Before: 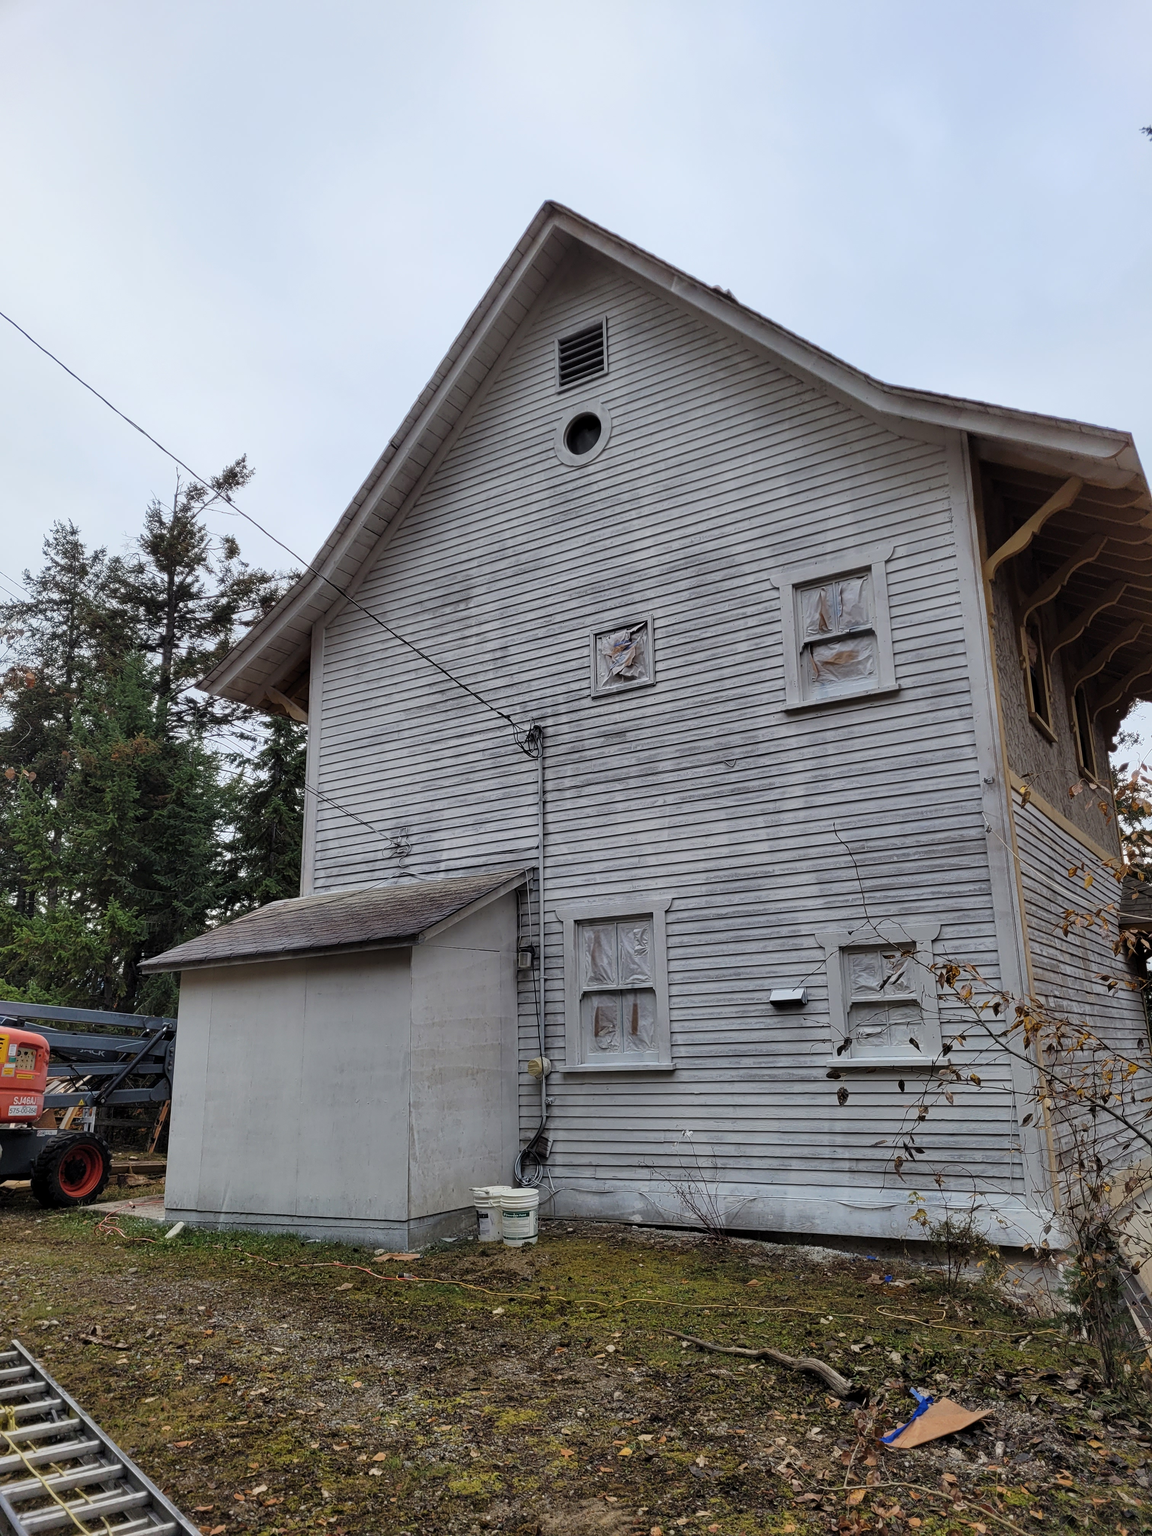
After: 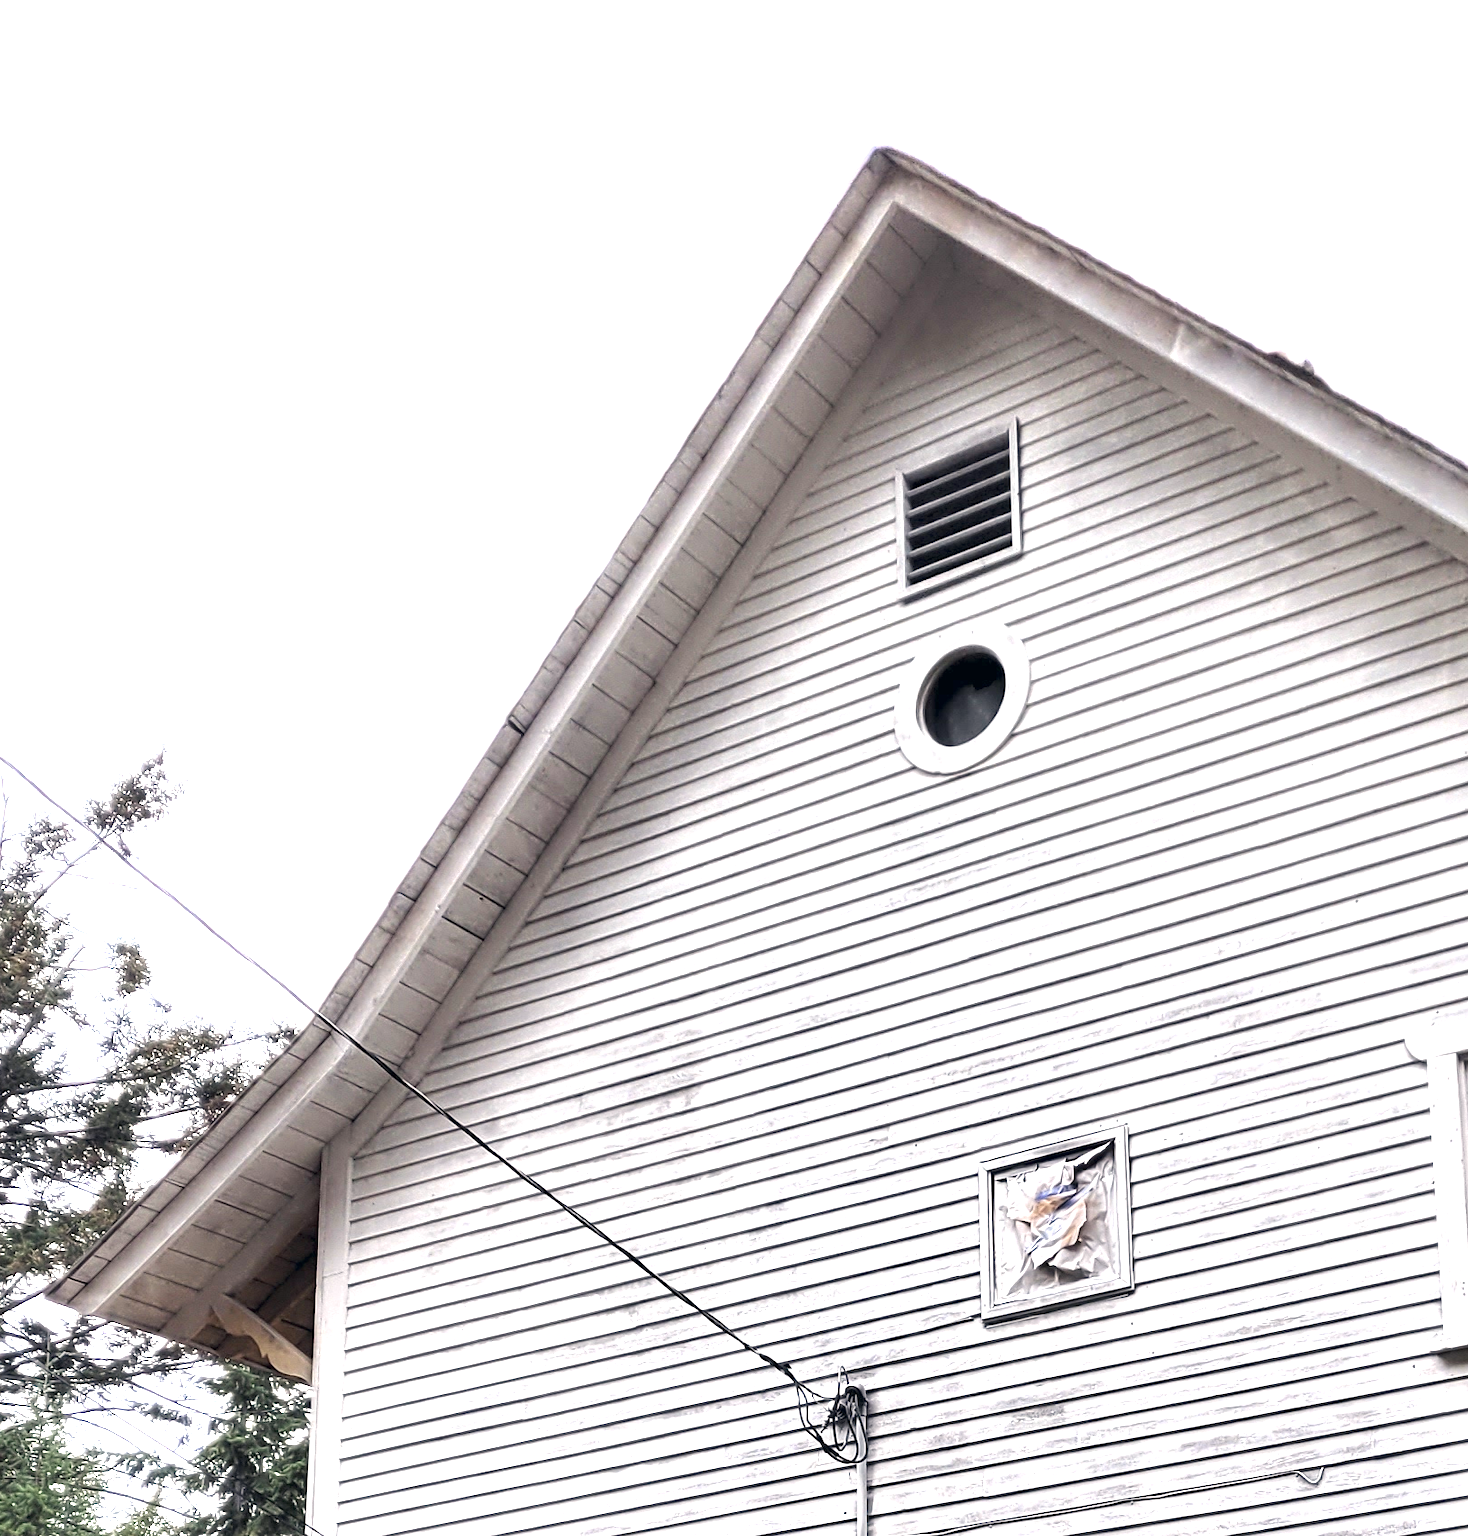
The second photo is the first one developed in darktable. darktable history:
crop: left 15.306%, top 9.065%, right 30.789%, bottom 48.638%
exposure: black level correction 0, exposure 1.975 EV, compensate exposure bias true, compensate highlight preservation false
color correction: highlights a* 2.75, highlights b* 5, shadows a* -2.04, shadows b* -4.84, saturation 0.8
